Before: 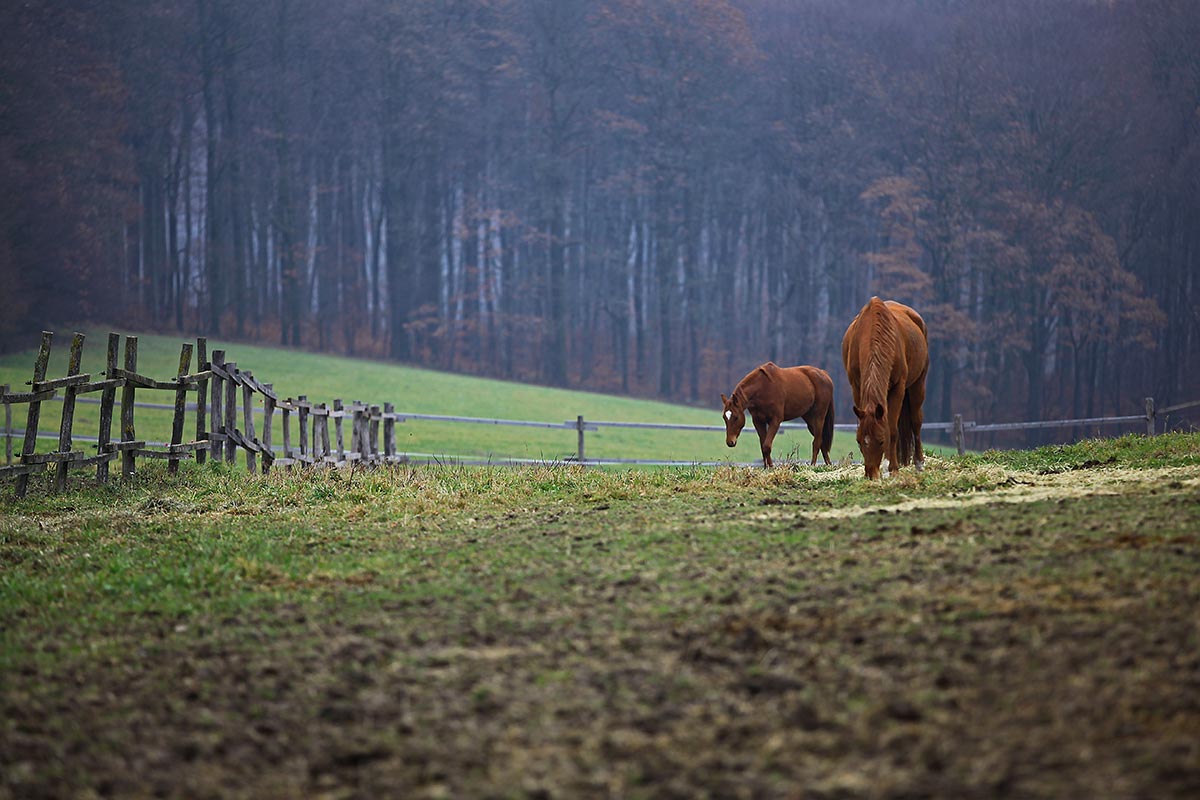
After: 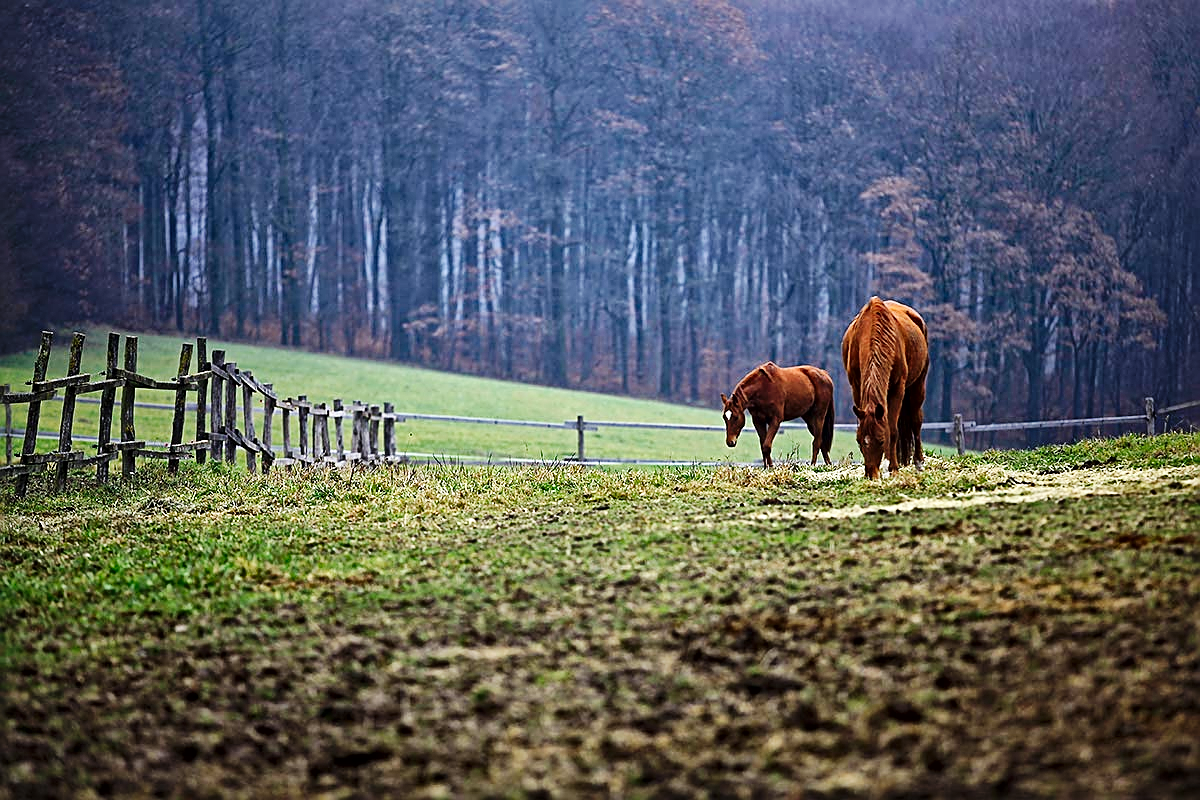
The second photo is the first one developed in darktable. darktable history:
sharpen: on, module defaults
local contrast: mode bilateral grid, contrast 20, coarseness 19, detail 163%, midtone range 0.2
base curve: curves: ch0 [(0, 0) (0.036, 0.025) (0.121, 0.166) (0.206, 0.329) (0.605, 0.79) (1, 1)], preserve colors none
